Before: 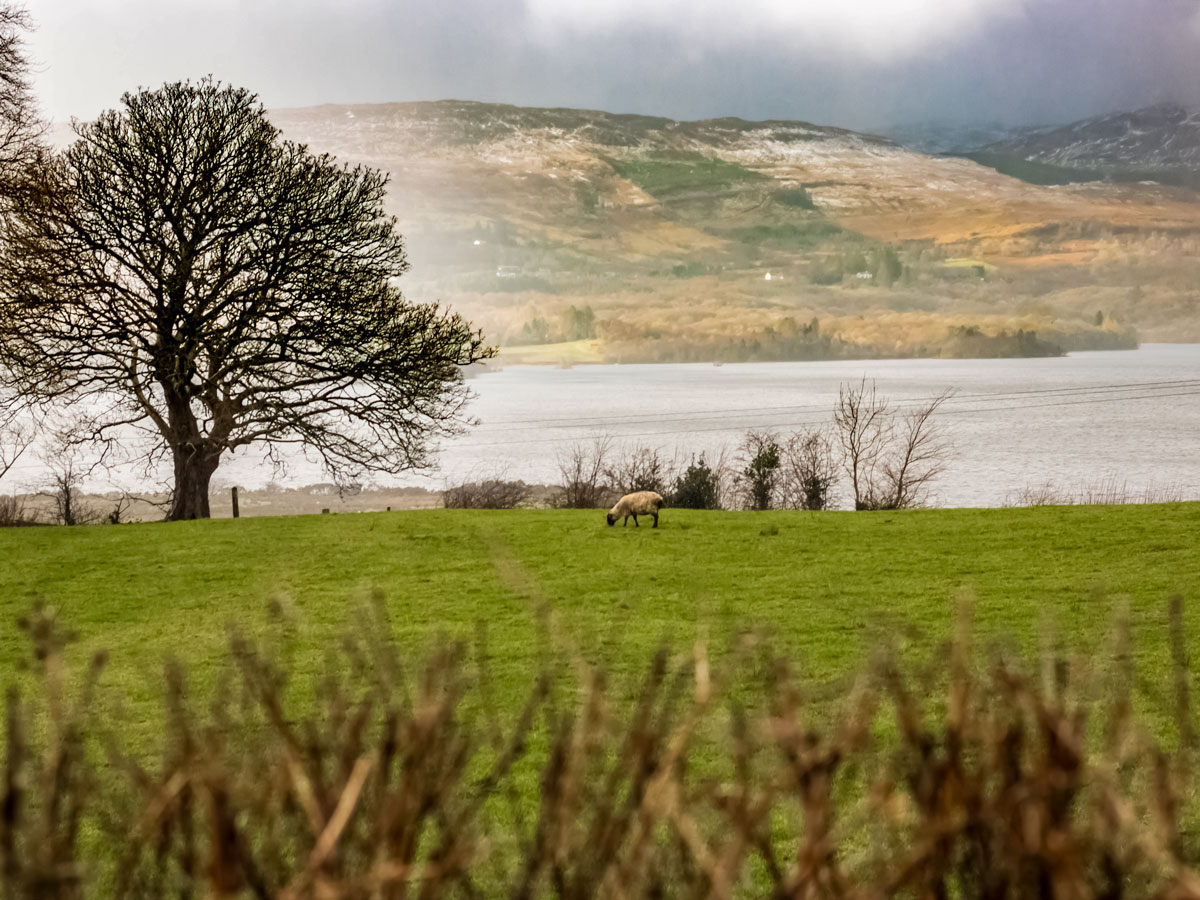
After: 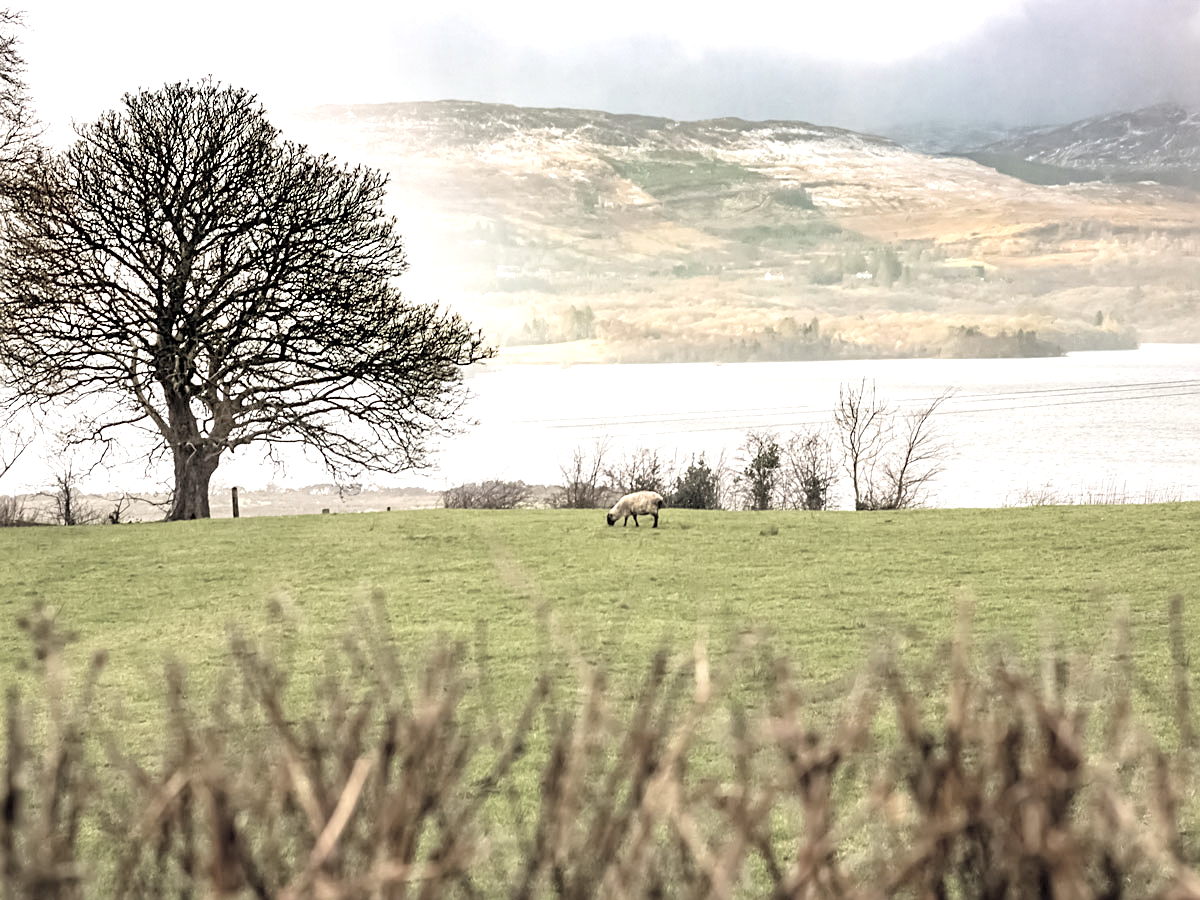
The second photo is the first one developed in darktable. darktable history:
local contrast: mode bilateral grid, contrast 15, coarseness 36, detail 105%, midtone range 0.2
sharpen: on, module defaults
contrast brightness saturation: brightness 0.189, saturation -0.519
exposure: black level correction 0, exposure 0.892 EV, compensate highlight preservation false
